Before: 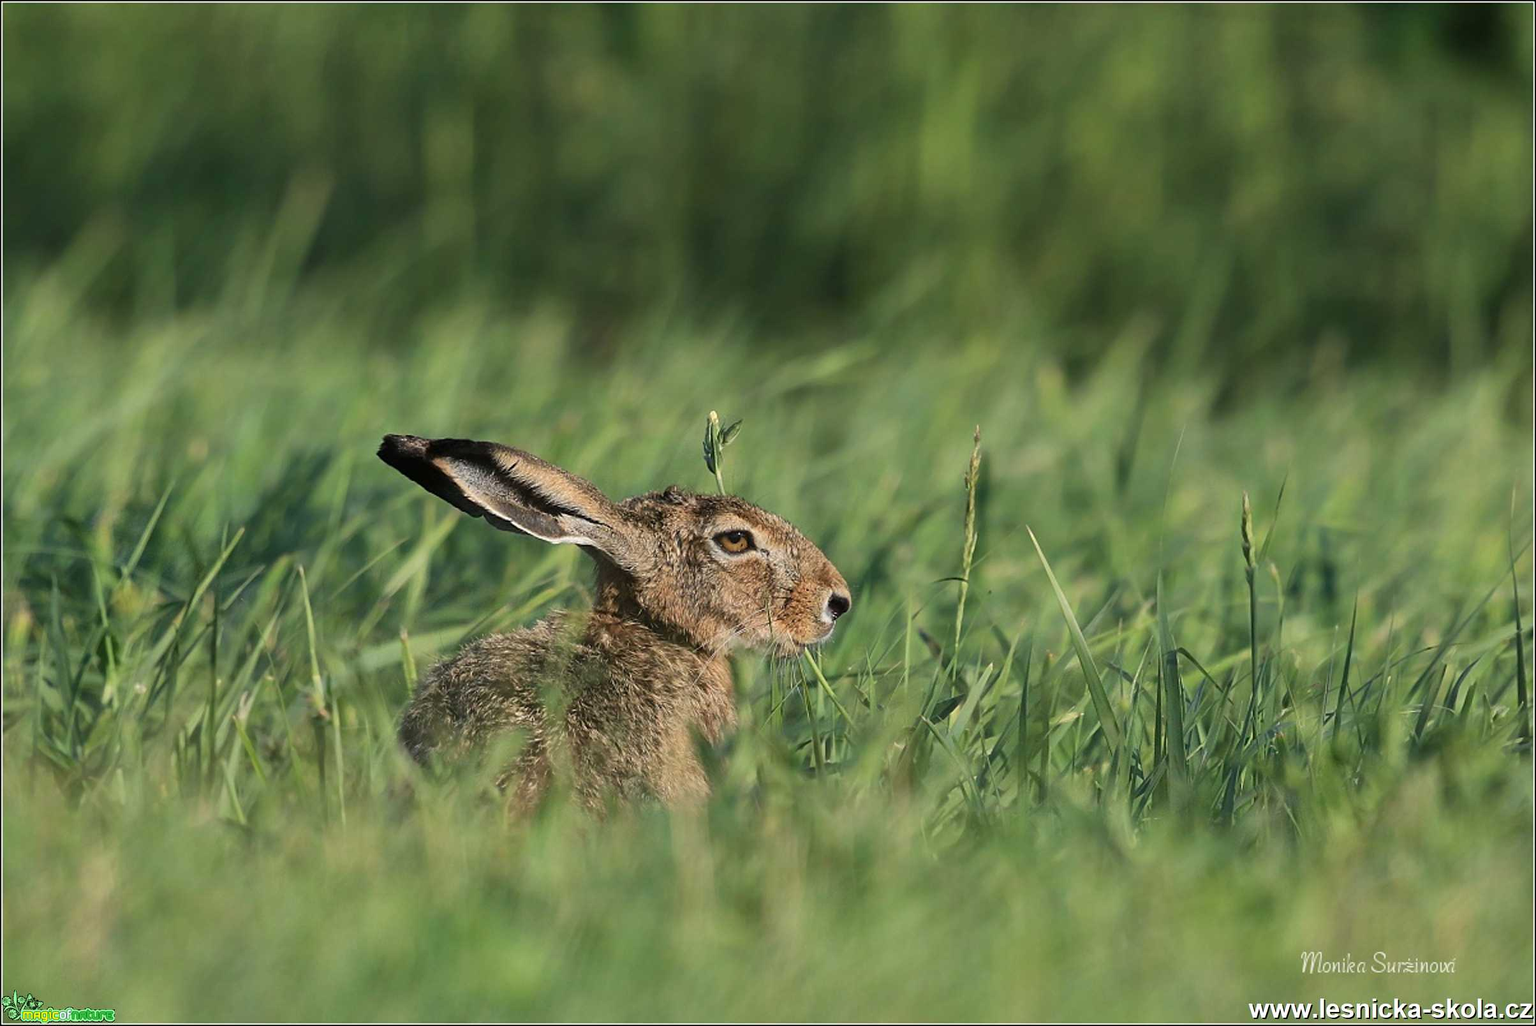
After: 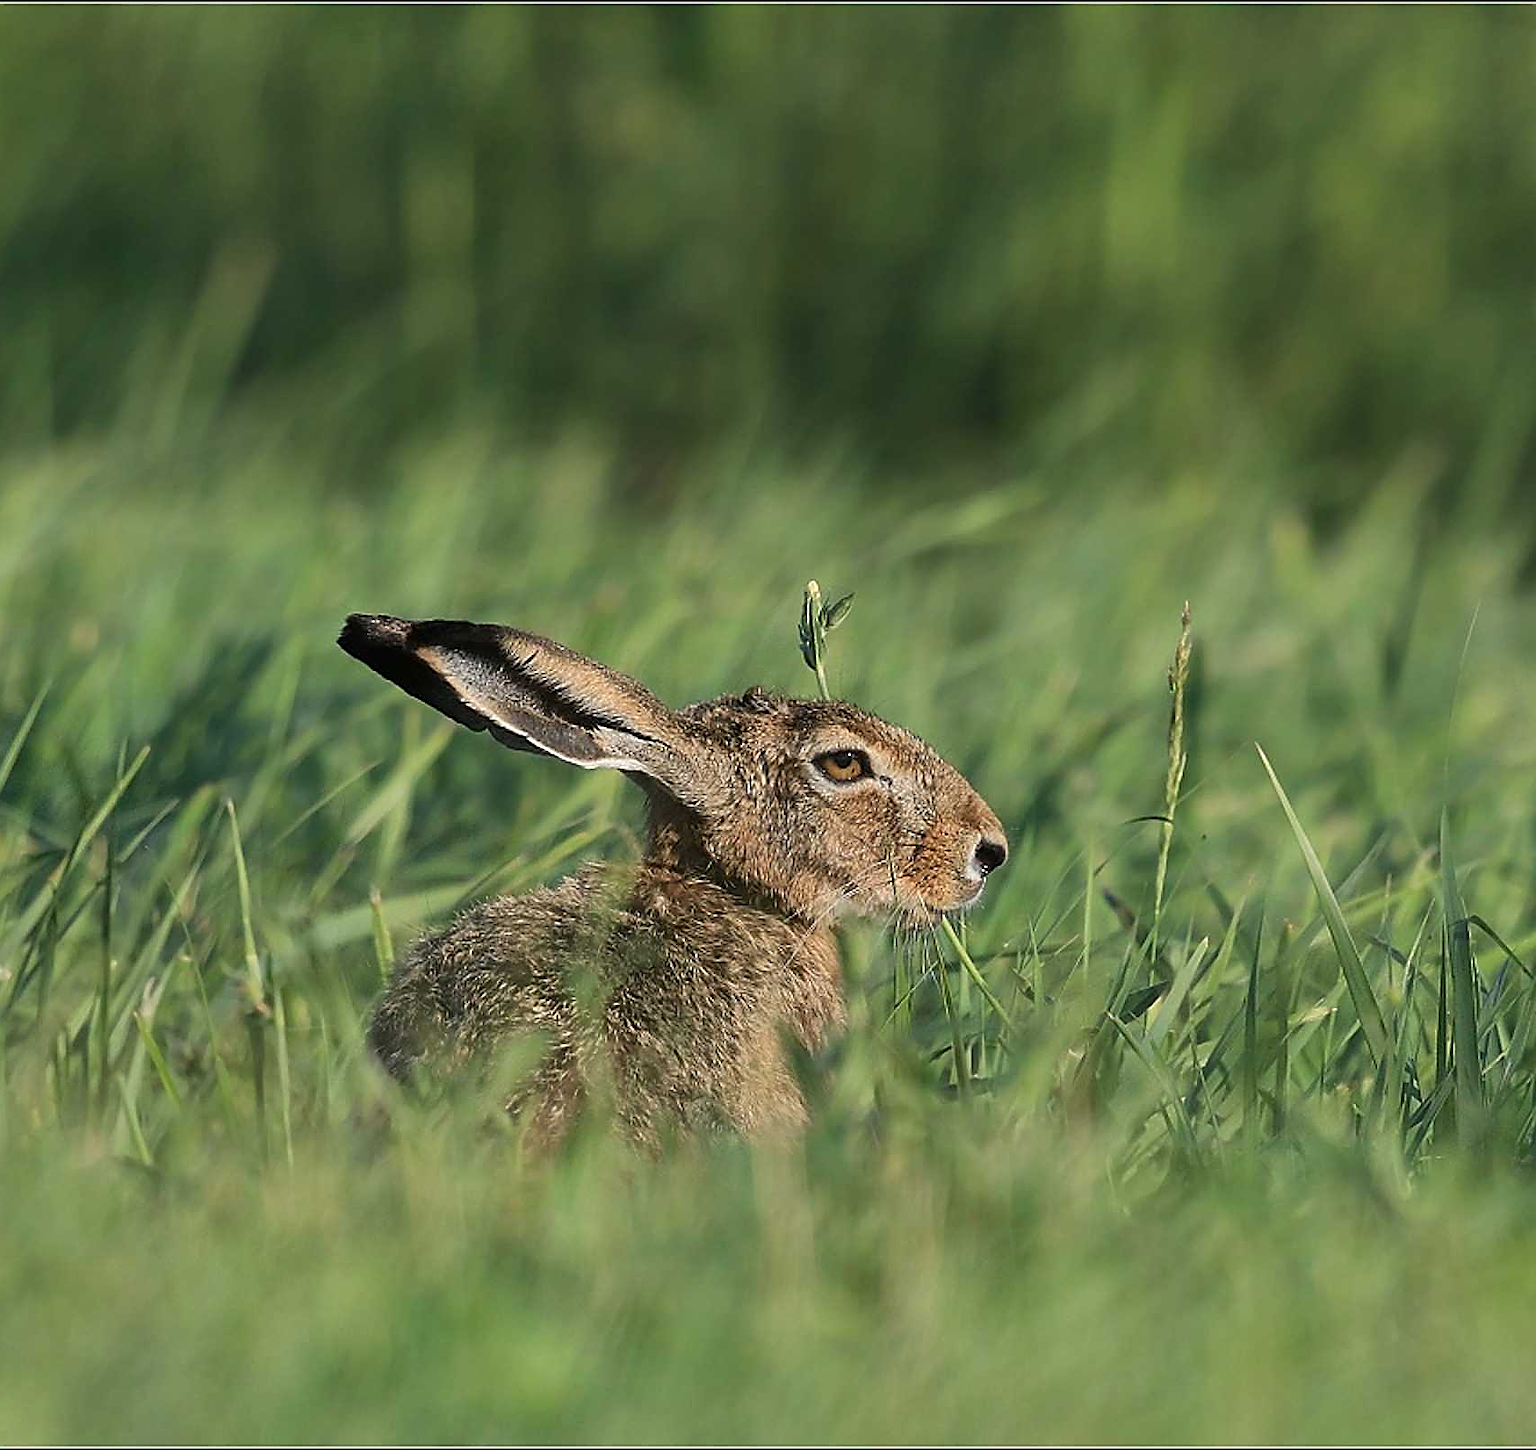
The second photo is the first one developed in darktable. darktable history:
crop and rotate: left 9.021%, right 20.235%
sharpen: radius 1.349, amount 1.253, threshold 0.62
